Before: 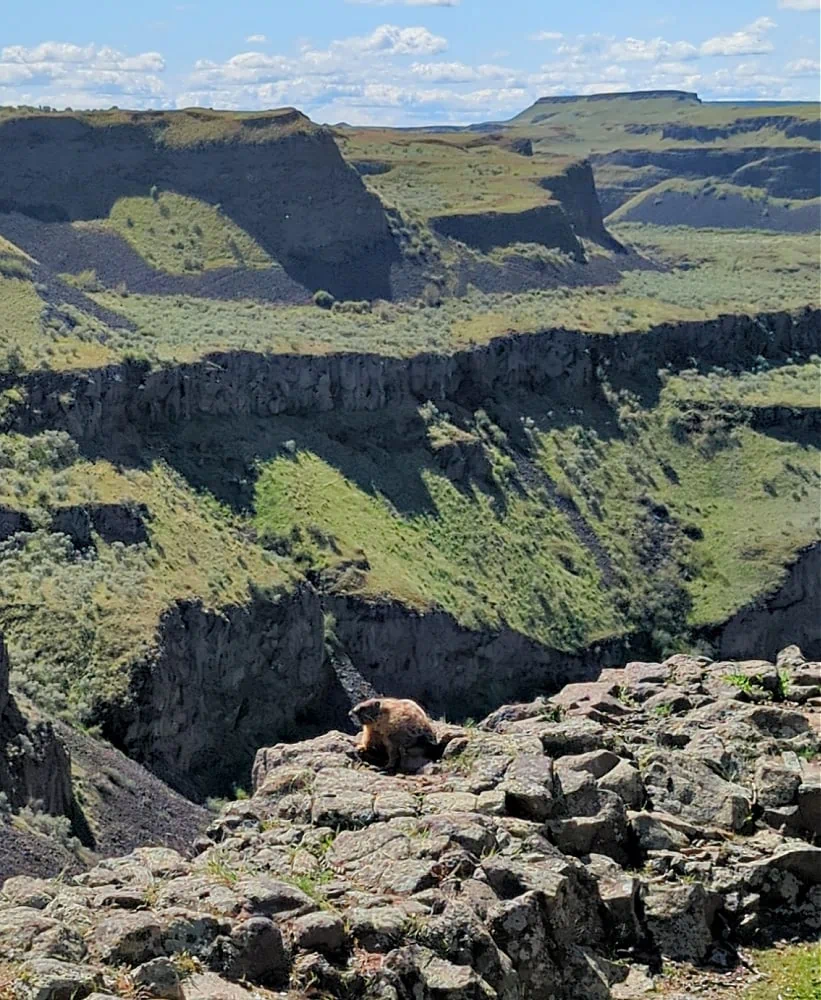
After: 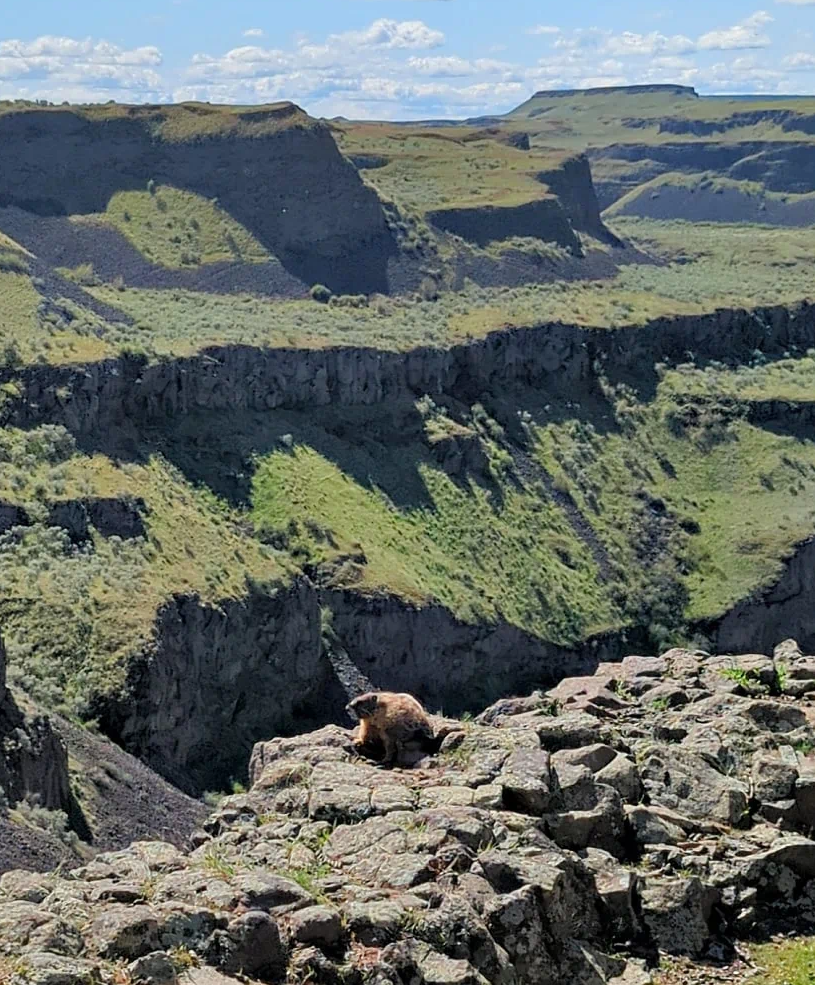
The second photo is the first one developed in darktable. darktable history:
crop: left 0.45%, top 0.624%, right 0.213%, bottom 0.841%
